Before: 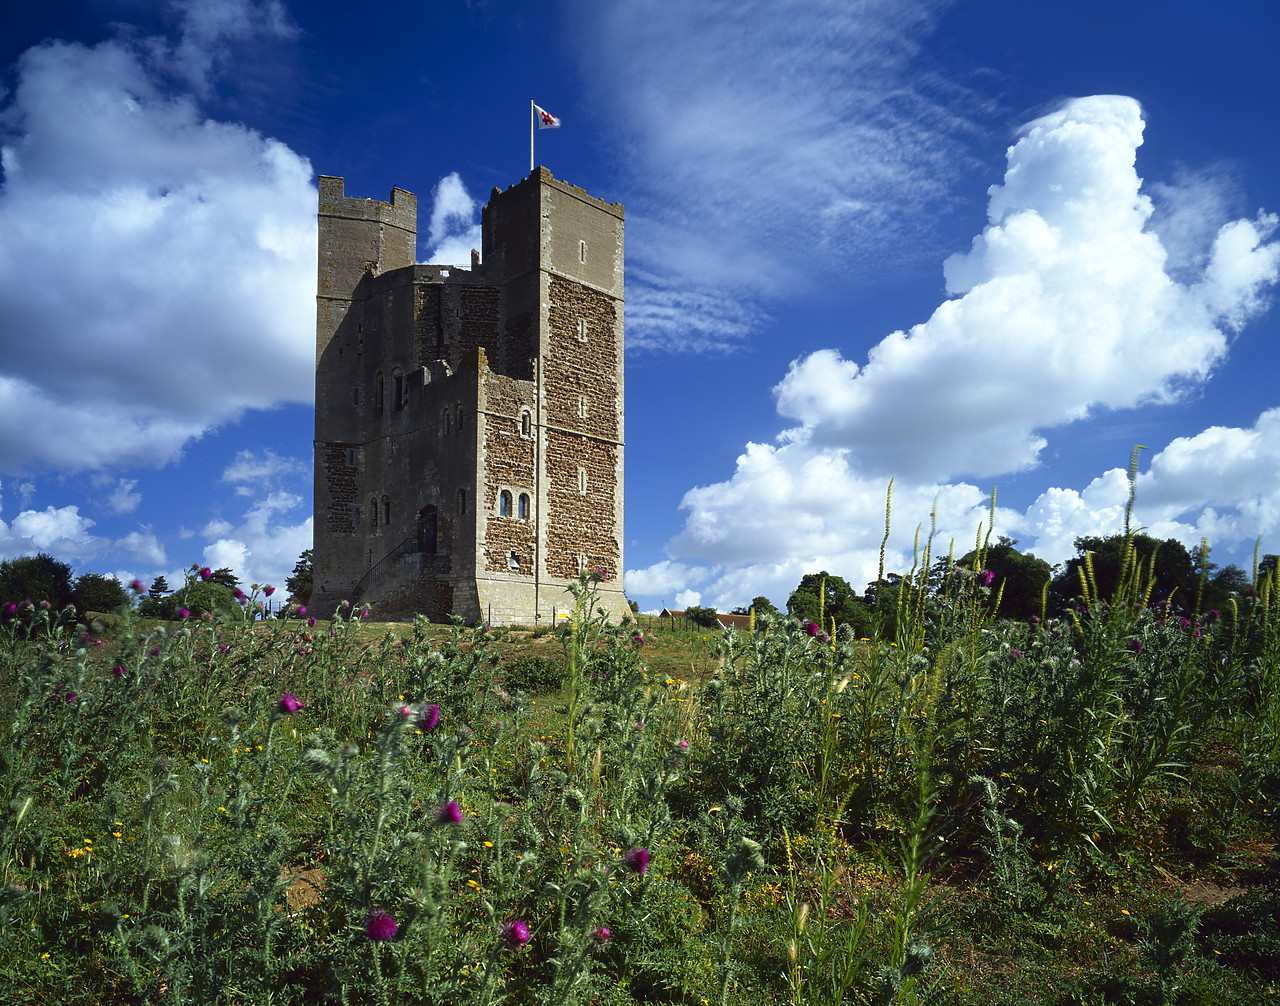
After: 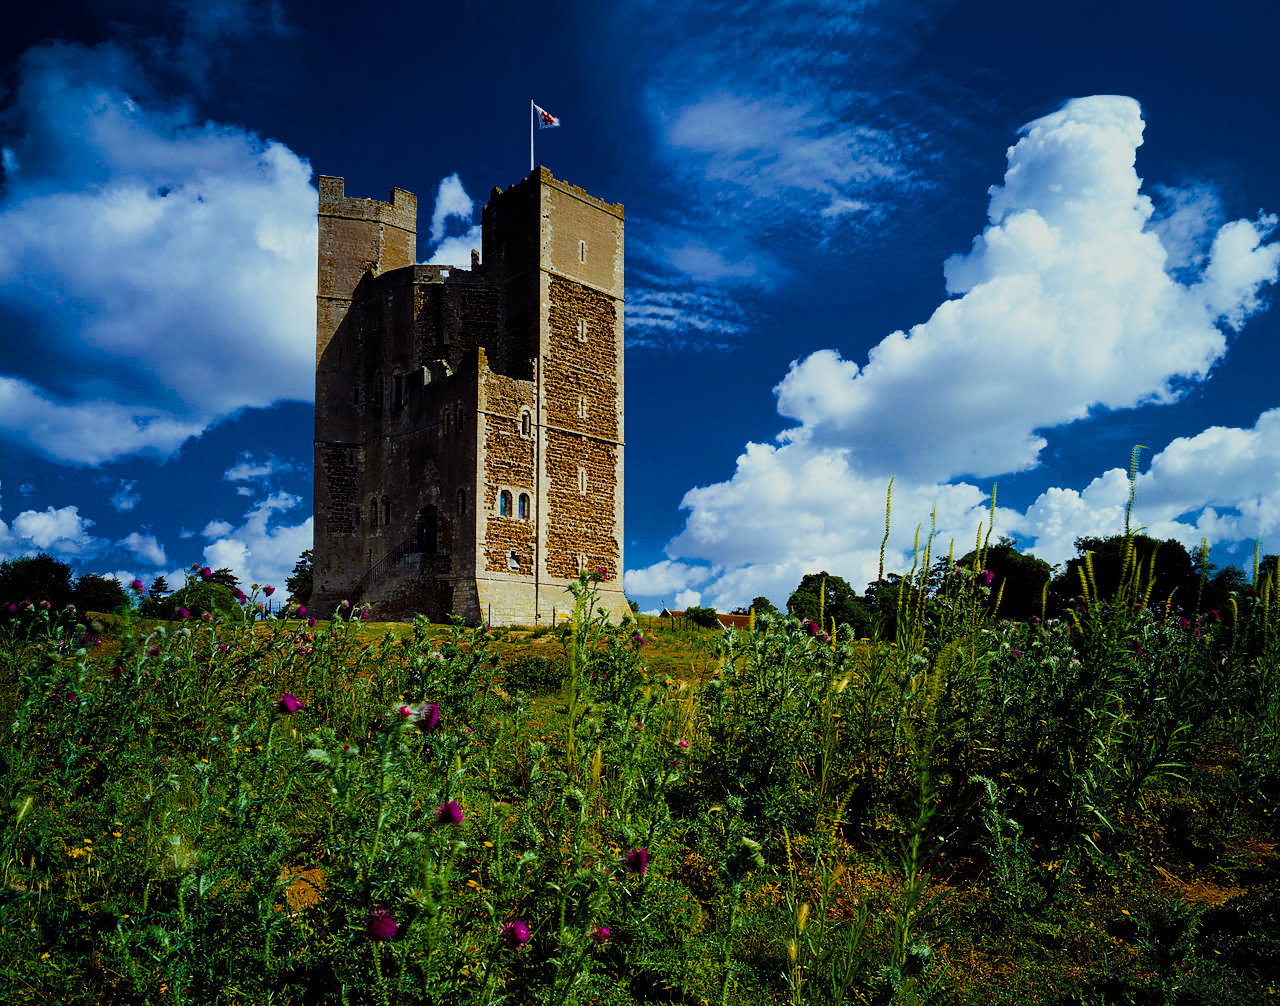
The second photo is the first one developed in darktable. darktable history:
tone equalizer: edges refinement/feathering 500, mask exposure compensation -1.57 EV, preserve details no
filmic rgb: black relative exposure -7.37 EV, white relative exposure 5.09 EV, hardness 3.2
color balance rgb: power › chroma 0.669%, power › hue 60°, perceptual saturation grading › global saturation 37.317%, perceptual saturation grading › shadows 35.945%, perceptual brilliance grading › mid-tones 9.635%, perceptual brilliance grading › shadows 15.413%, global vibrance 6.333%, contrast 13.069%, saturation formula JzAzBz (2021)
